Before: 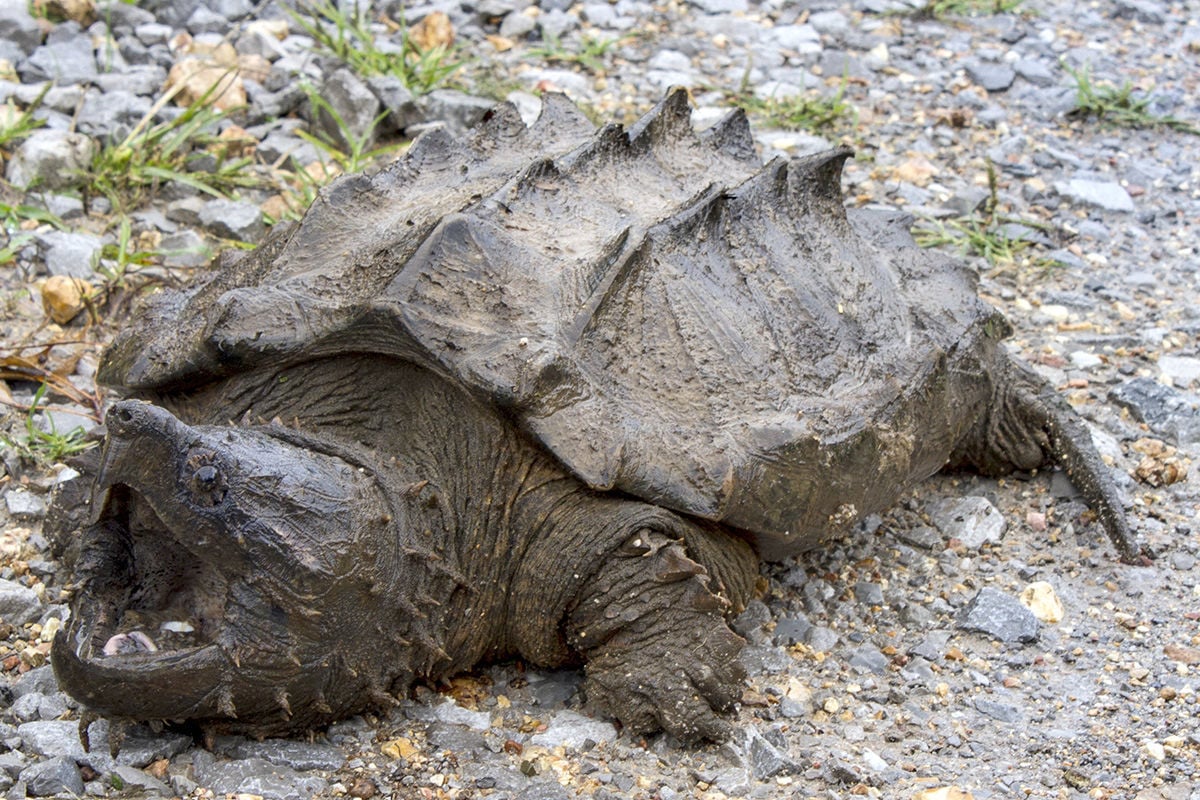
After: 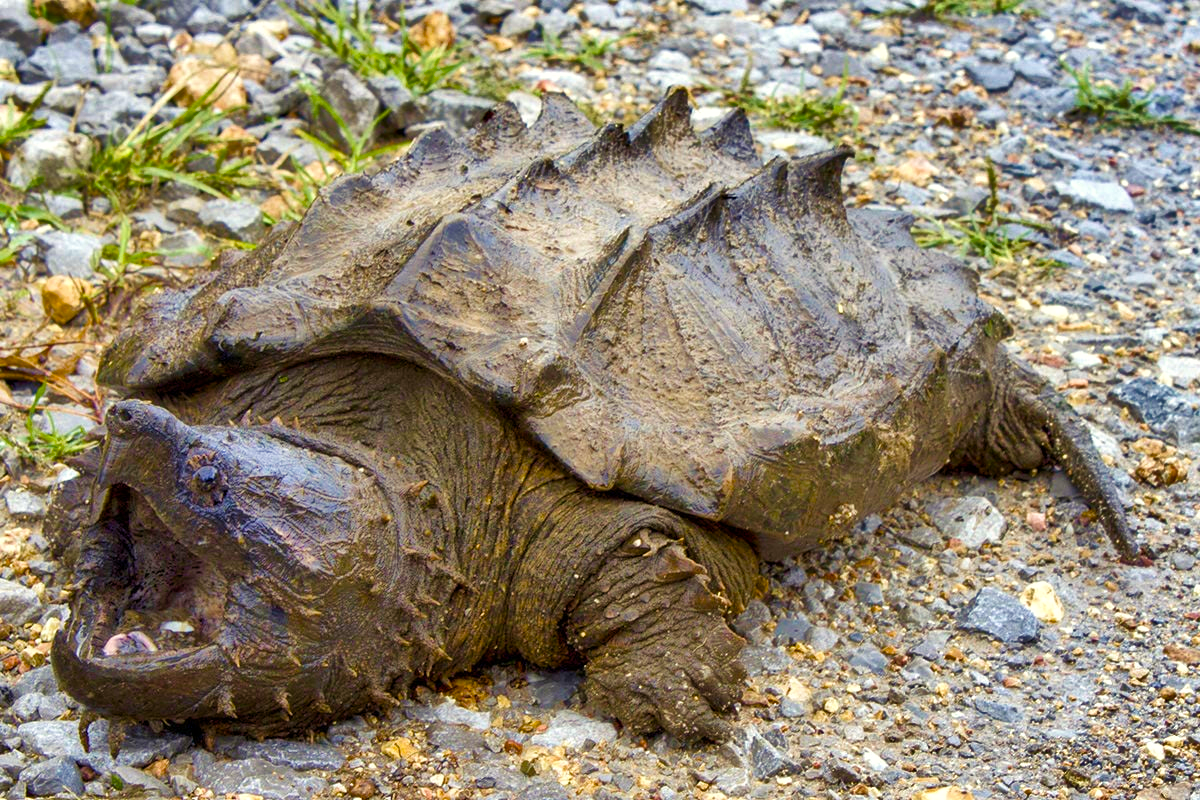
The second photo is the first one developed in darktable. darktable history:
shadows and highlights: shadows 75.5, highlights -61.08, soften with gaussian
velvia: strength 36.13%
color balance rgb: shadows lift › chroma 3.272%, shadows lift › hue 279.34°, highlights gain › luminance 6.596%, highlights gain › chroma 2.545%, highlights gain › hue 88.92°, linear chroma grading › global chroma 14.812%, perceptual saturation grading › global saturation -0.119%, perceptual saturation grading › highlights -17.781%, perceptual saturation grading › mid-tones 33.445%, perceptual saturation grading › shadows 50.292%, global vibrance 50.264%
